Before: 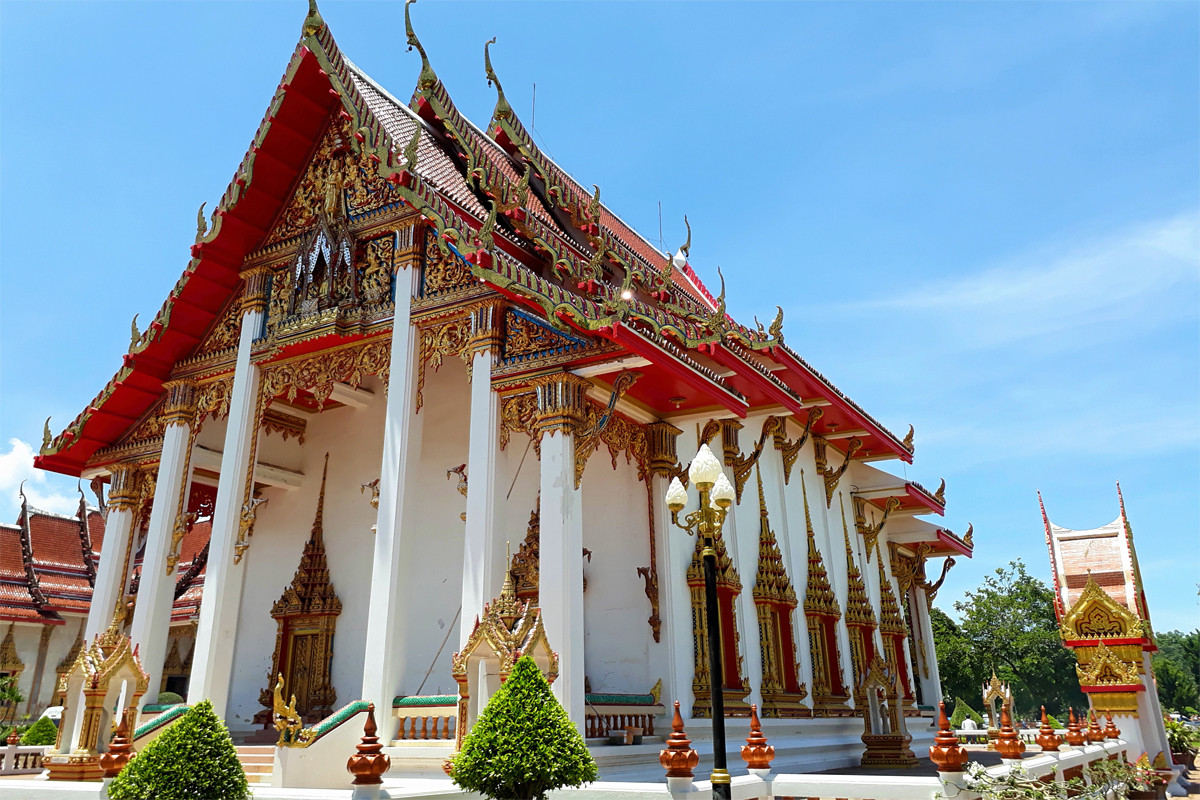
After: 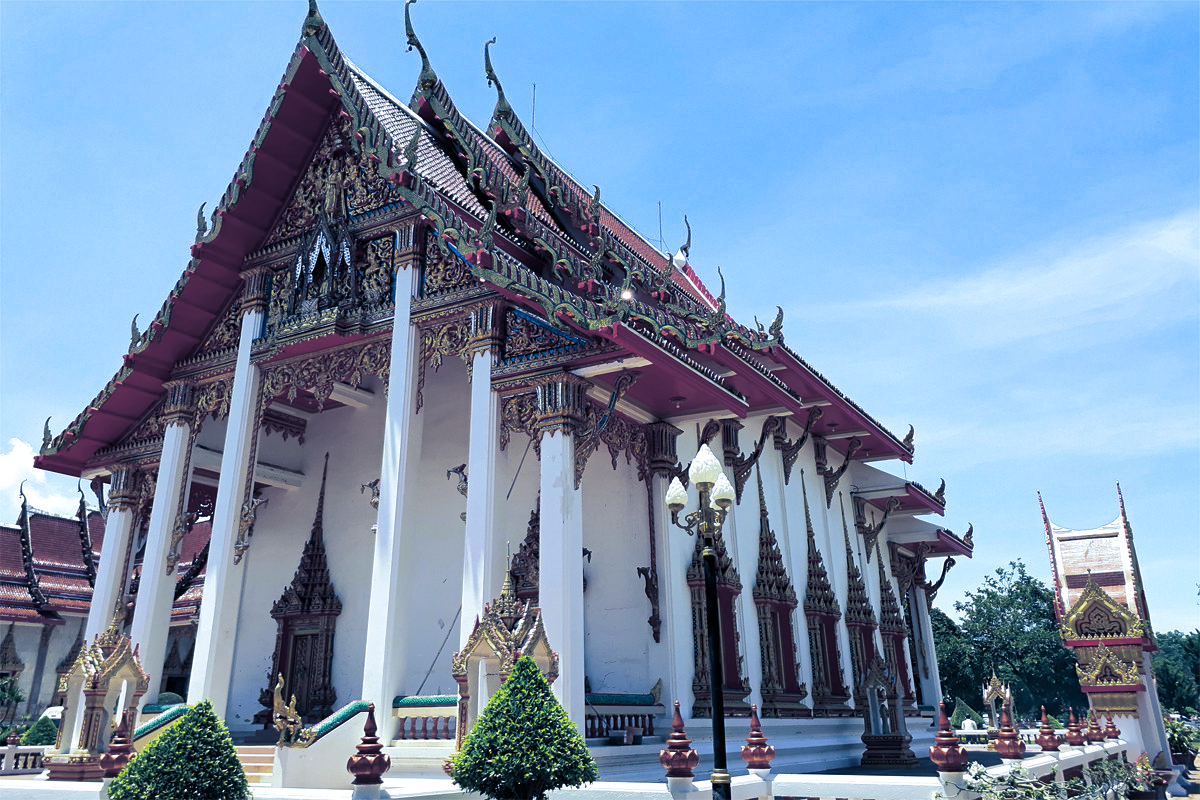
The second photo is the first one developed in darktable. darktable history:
shadows and highlights: shadows 29.32, highlights -29.32, low approximation 0.01, soften with gaussian
split-toning: shadows › hue 226.8°, shadows › saturation 0.84
white balance: red 0.926, green 1.003, blue 1.133
